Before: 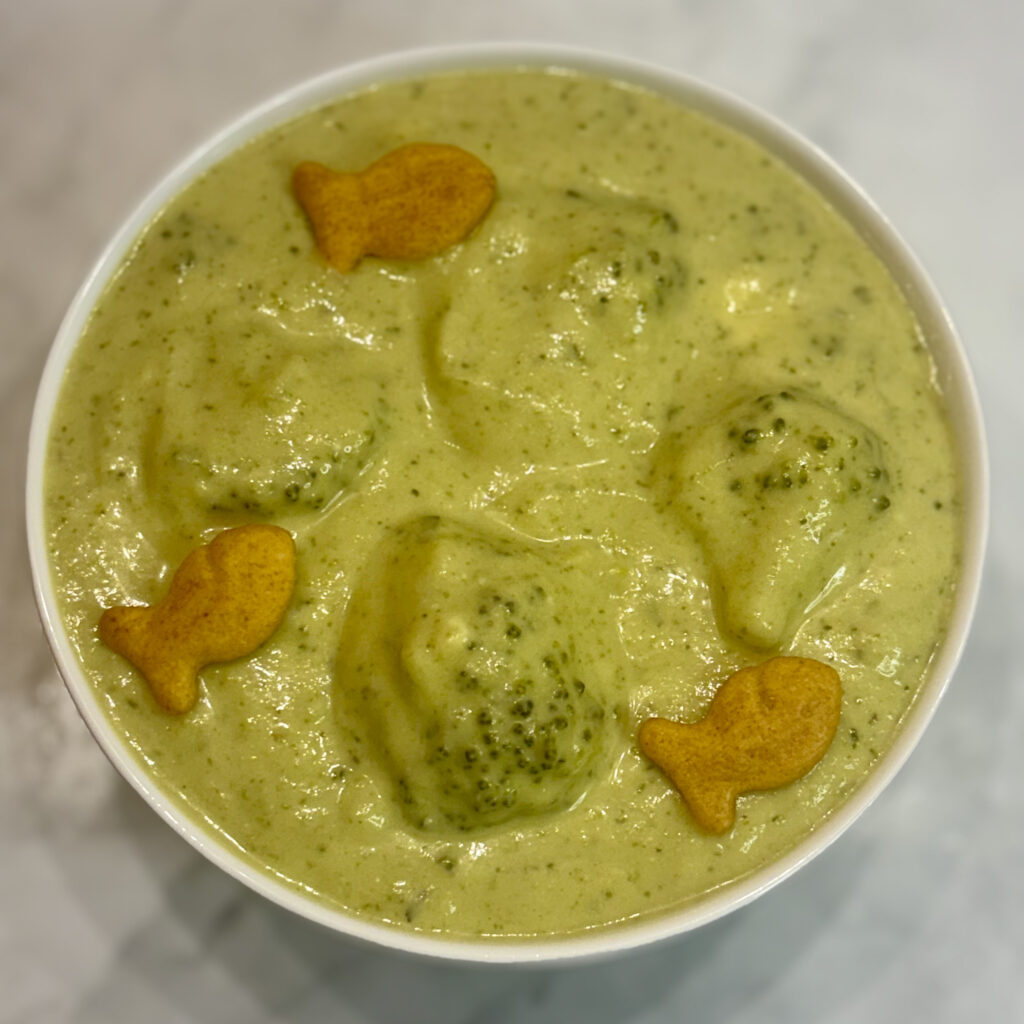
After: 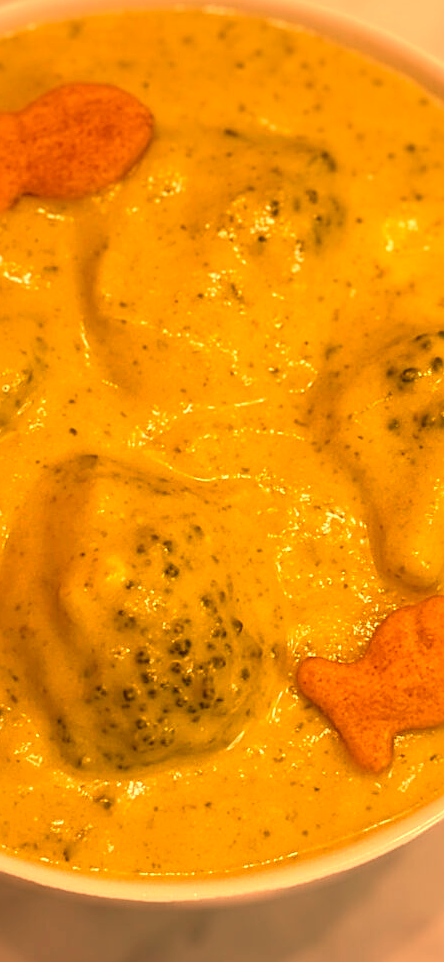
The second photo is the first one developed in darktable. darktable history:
sharpen: on, module defaults
crop: left 33.452%, top 6.025%, right 23.155%
white balance: red 1.467, blue 0.684
